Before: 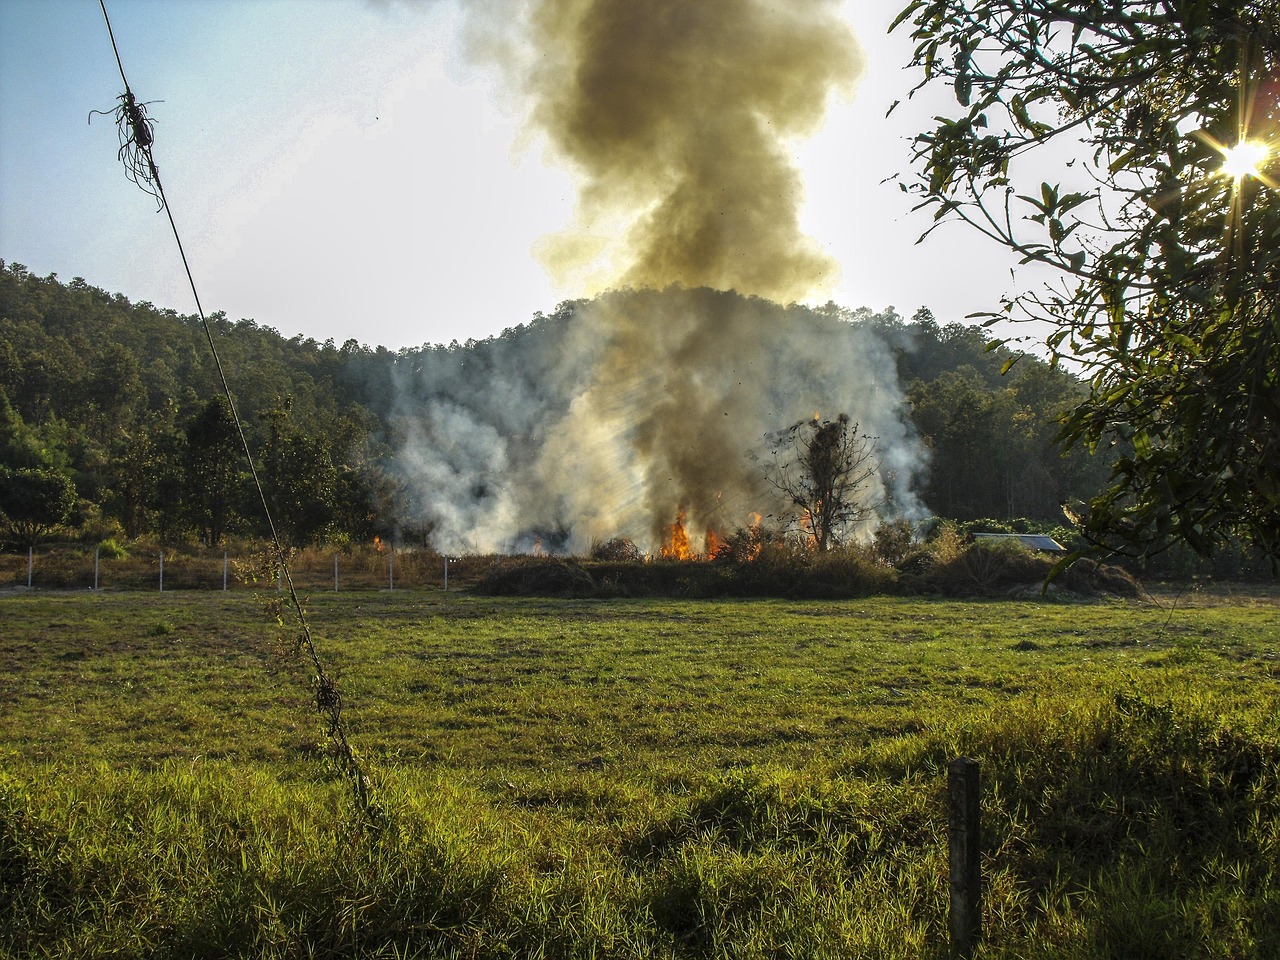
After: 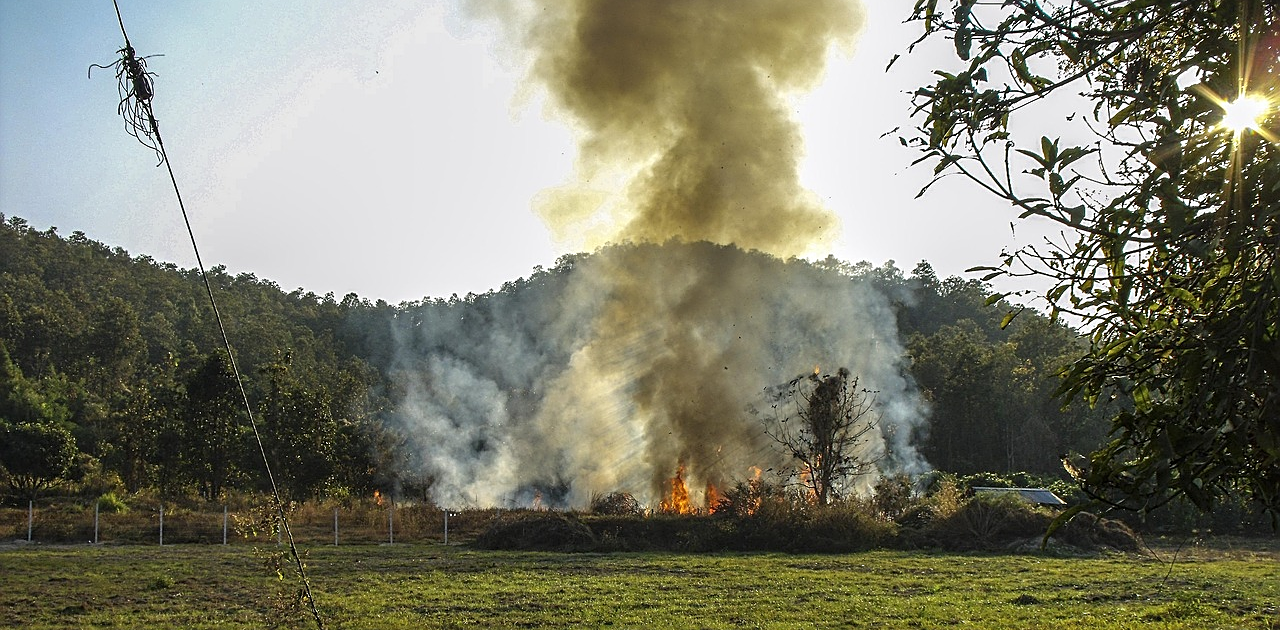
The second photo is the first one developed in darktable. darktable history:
crop and rotate: top 4.848%, bottom 29.503%
sharpen: on, module defaults
